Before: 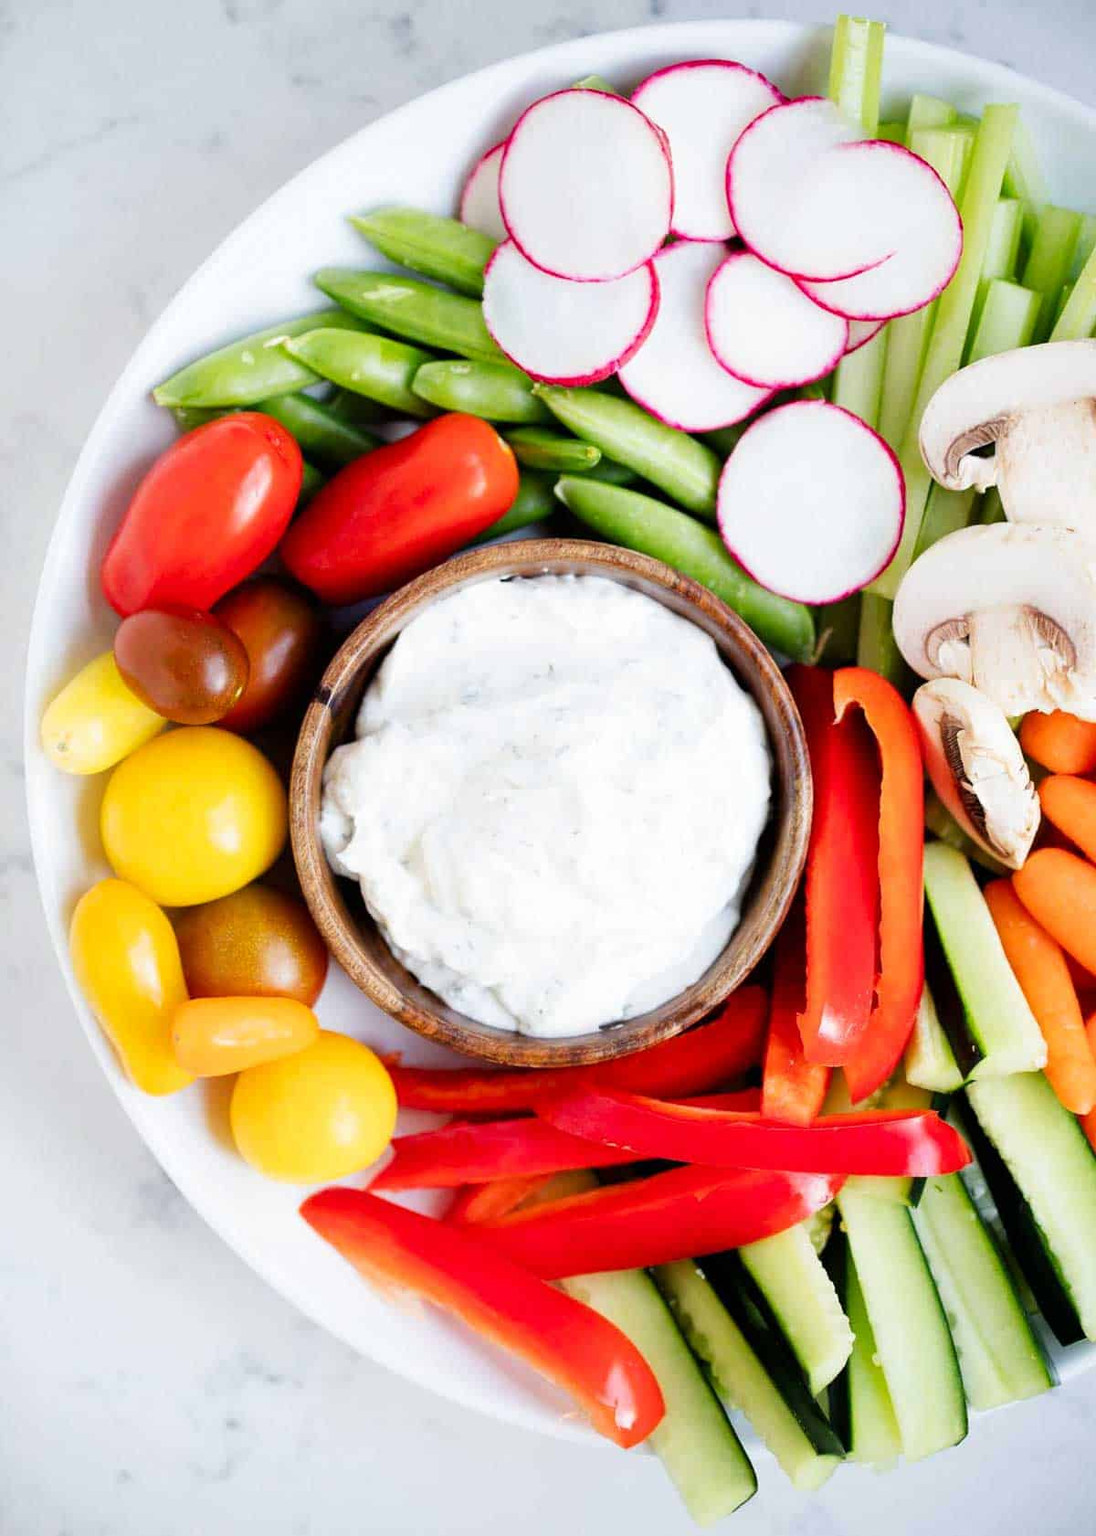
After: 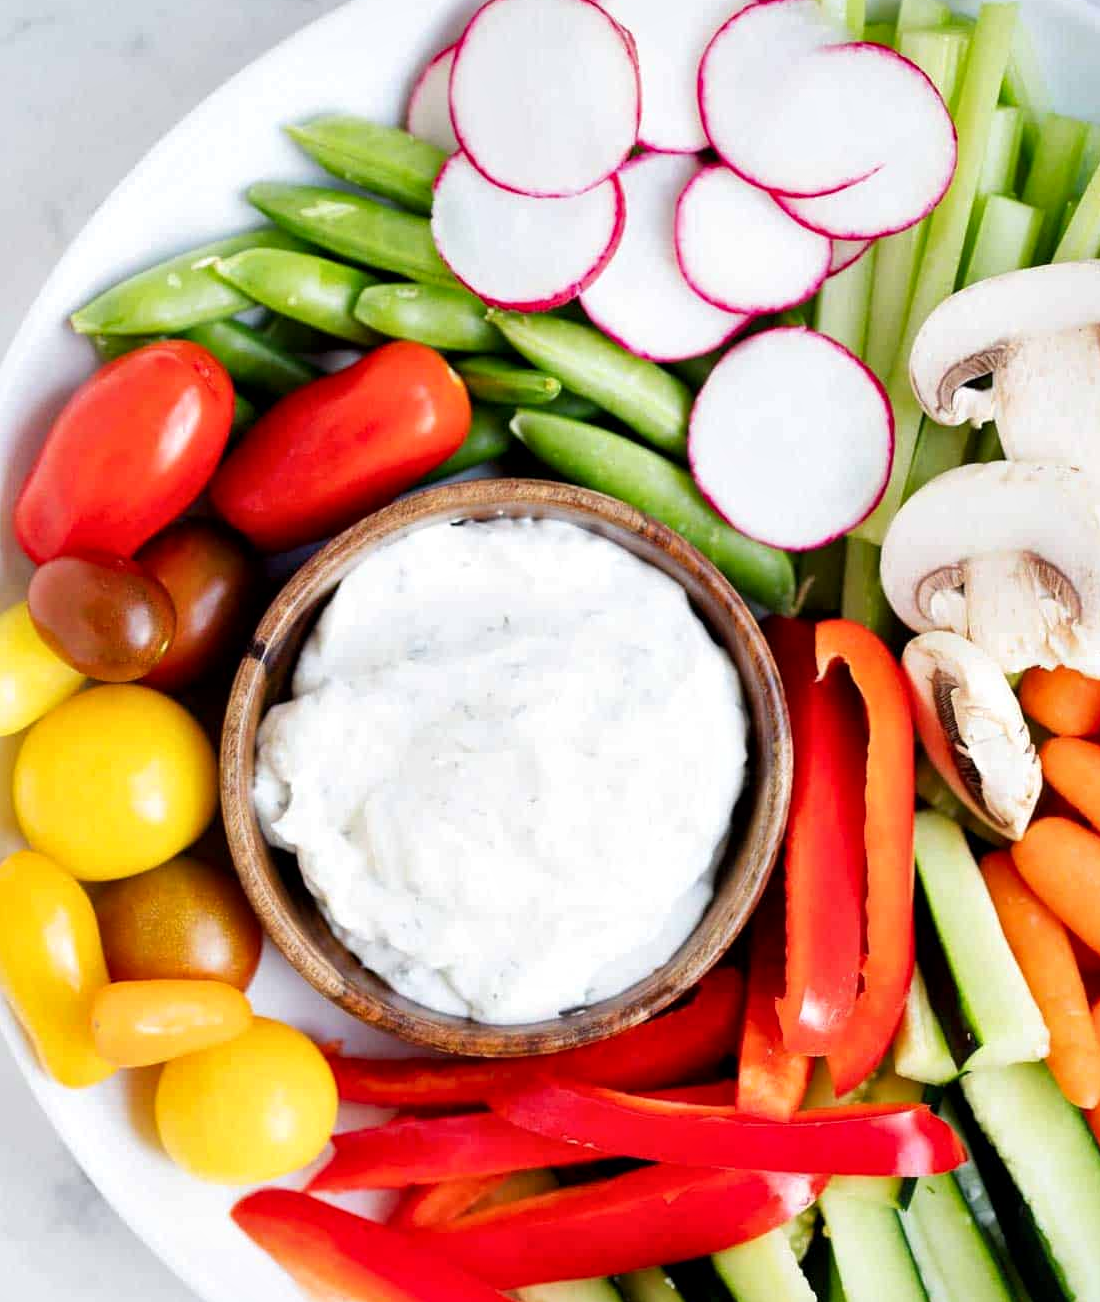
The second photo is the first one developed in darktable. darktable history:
local contrast: mode bilateral grid, contrast 25, coarseness 50, detail 123%, midtone range 0.2
crop: left 8.155%, top 6.611%, bottom 15.385%
